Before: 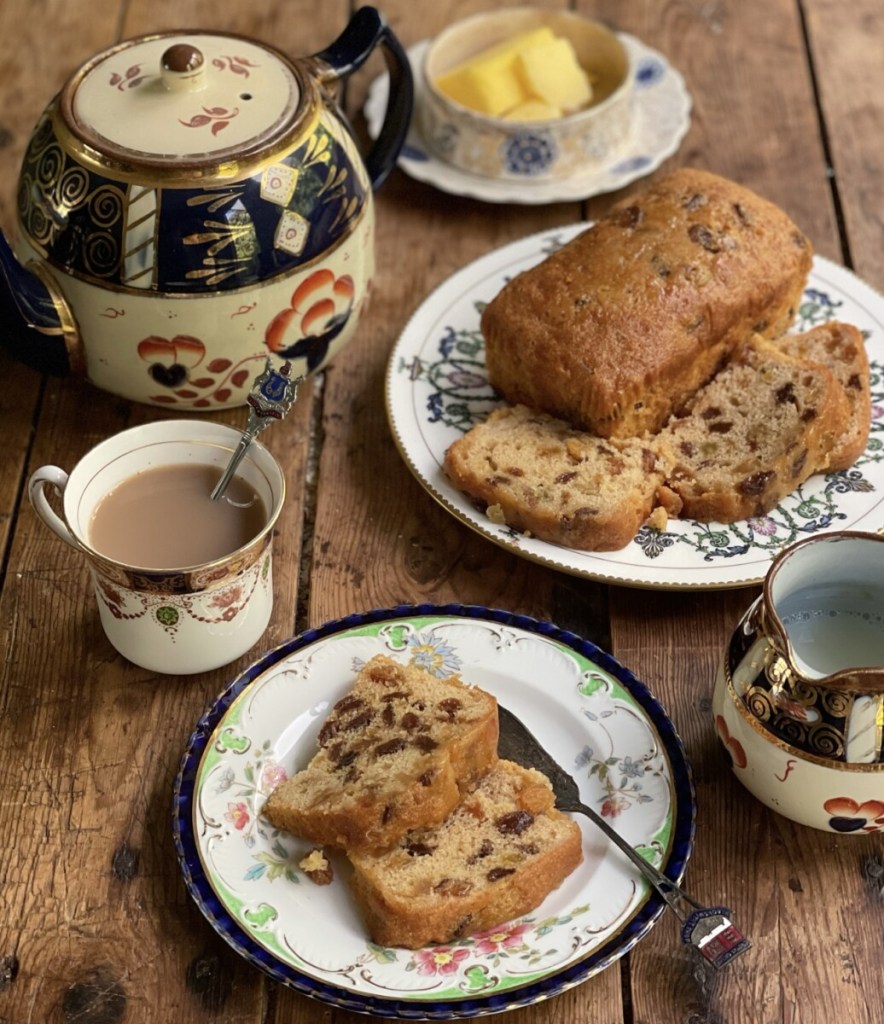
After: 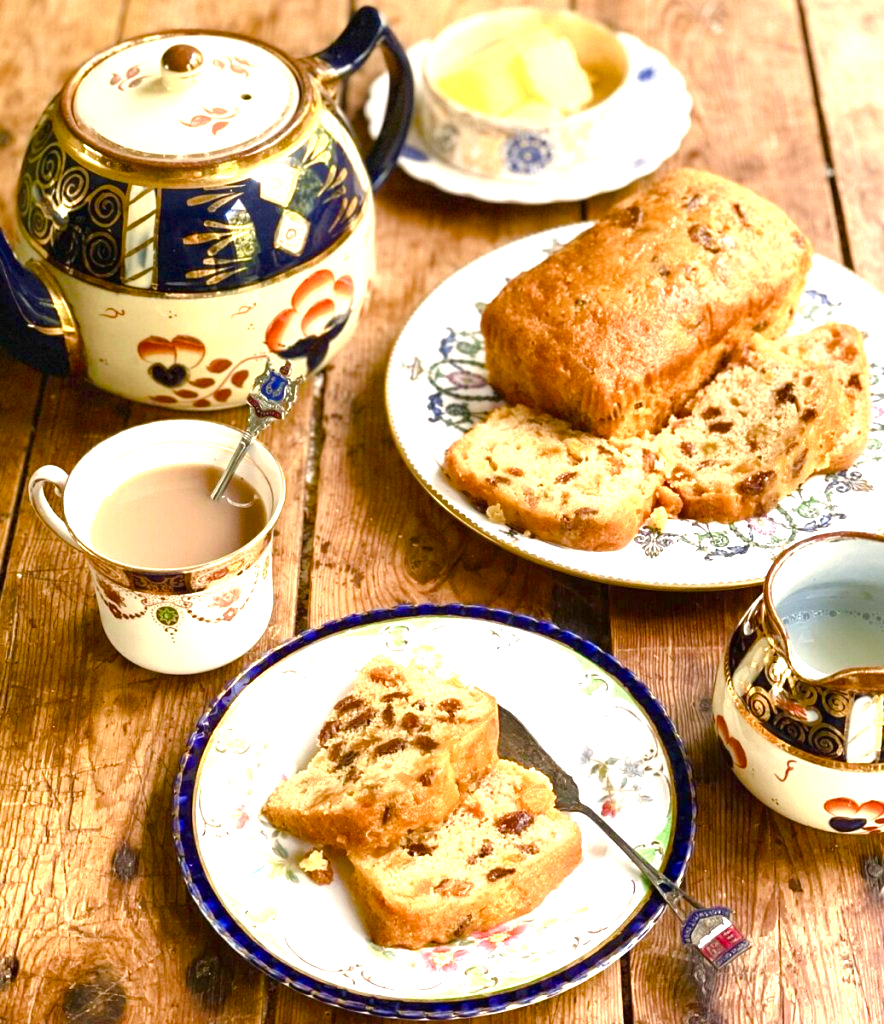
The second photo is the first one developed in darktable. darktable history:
exposure: black level correction 0, exposure 1.741 EV, compensate highlight preservation false
color balance rgb: highlights gain › chroma 2.242%, highlights gain › hue 74.94°, perceptual saturation grading › global saturation 0.186%, perceptual saturation grading › highlights -17.877%, perceptual saturation grading › mid-tones 33.207%, perceptual saturation grading › shadows 50.388%, global vibrance 39.675%
